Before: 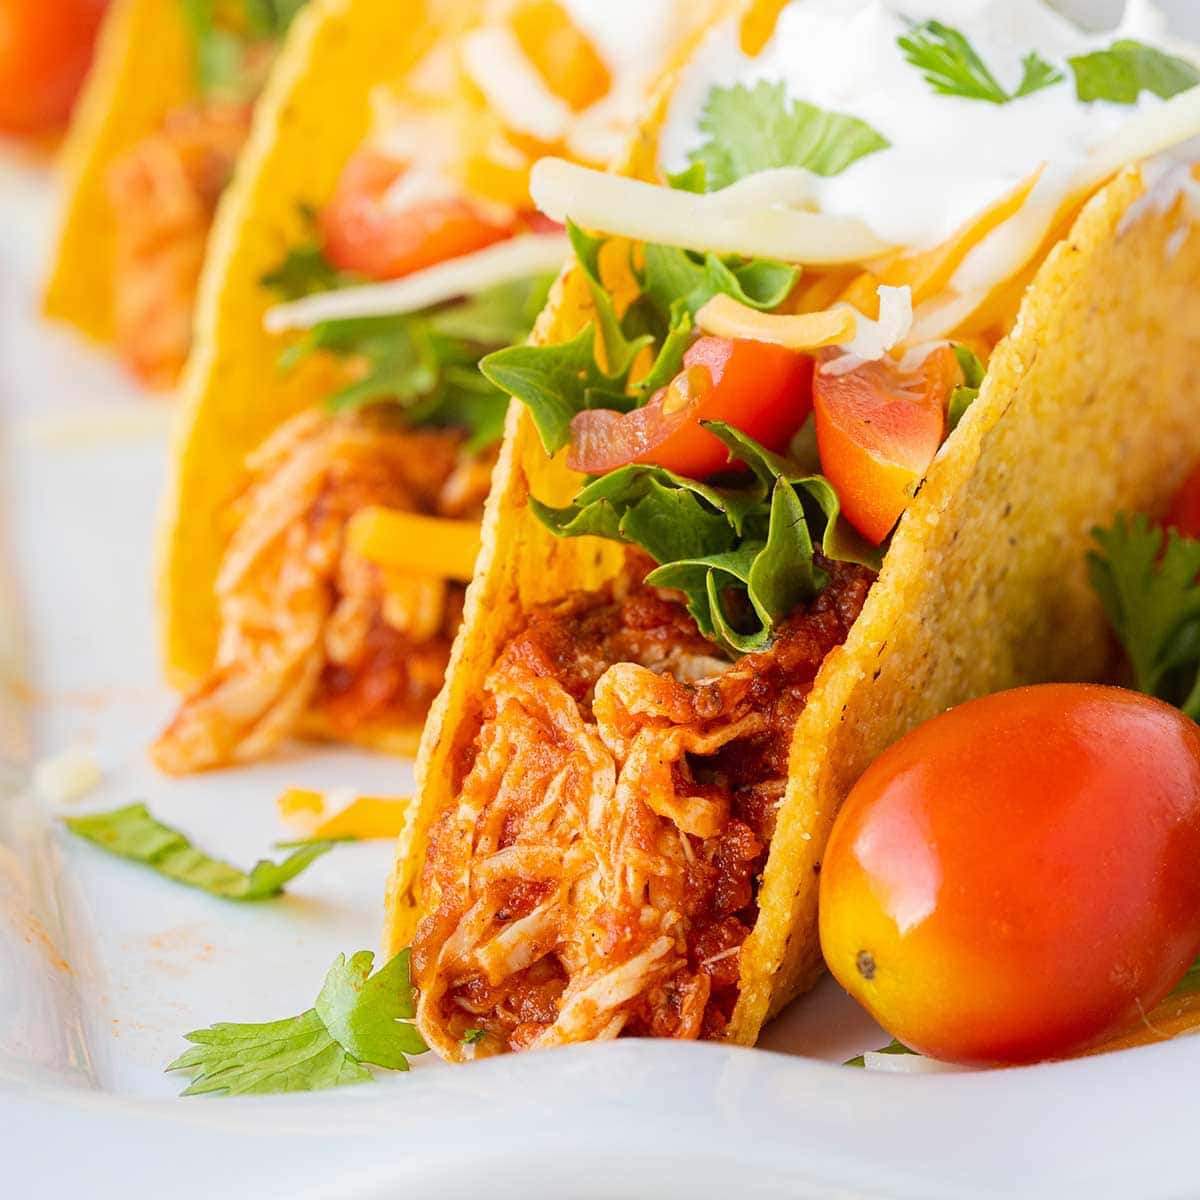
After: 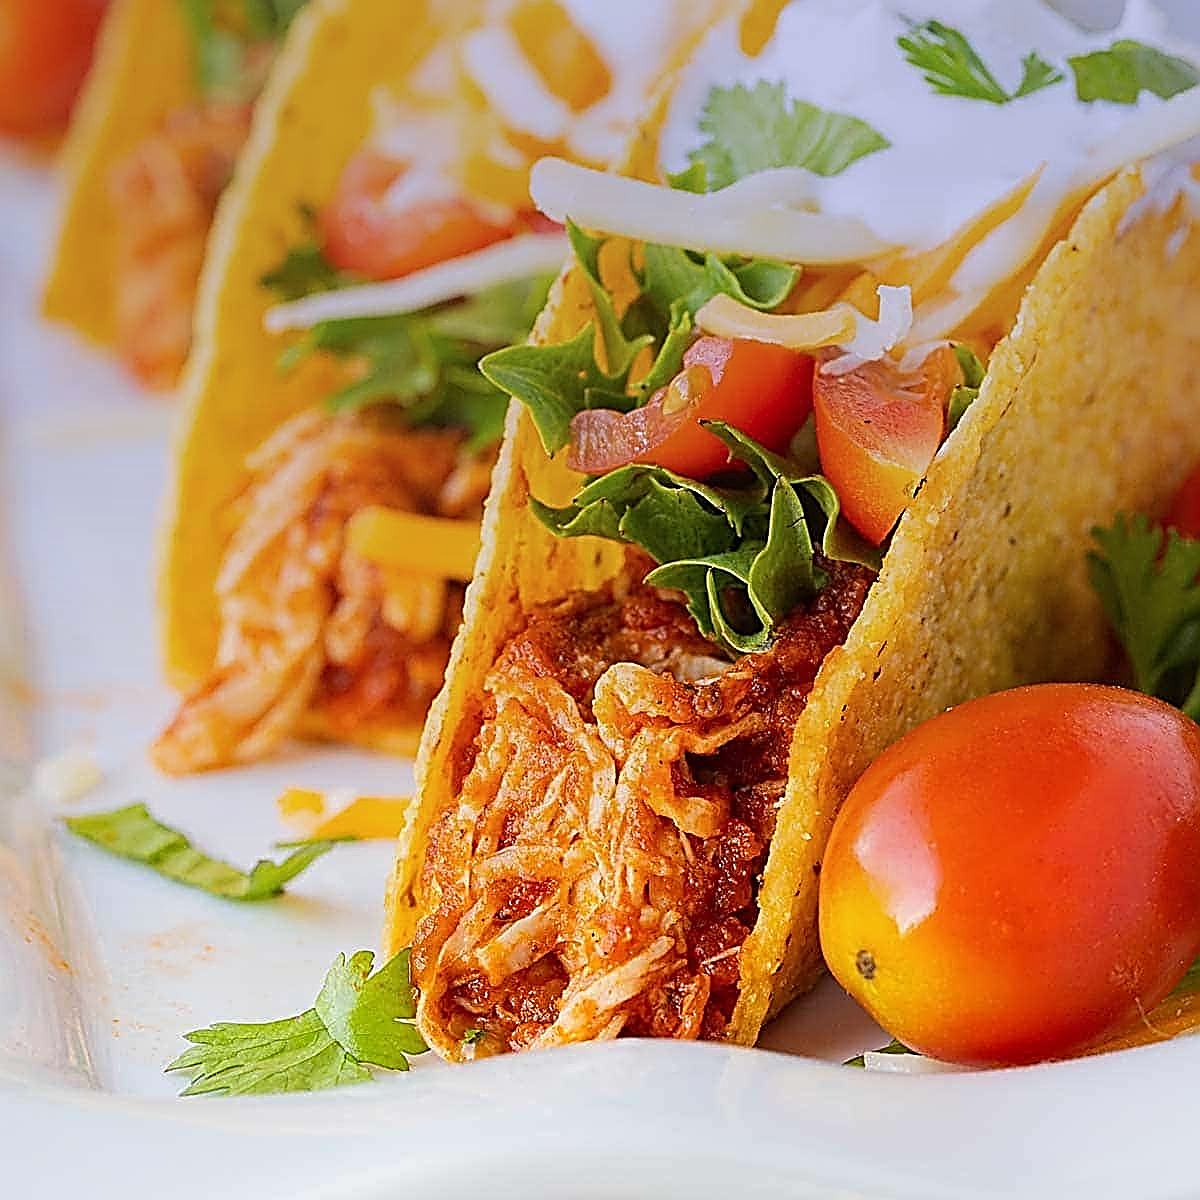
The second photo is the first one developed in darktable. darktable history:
graduated density: hue 238.83°, saturation 50%
sharpen: amount 2
